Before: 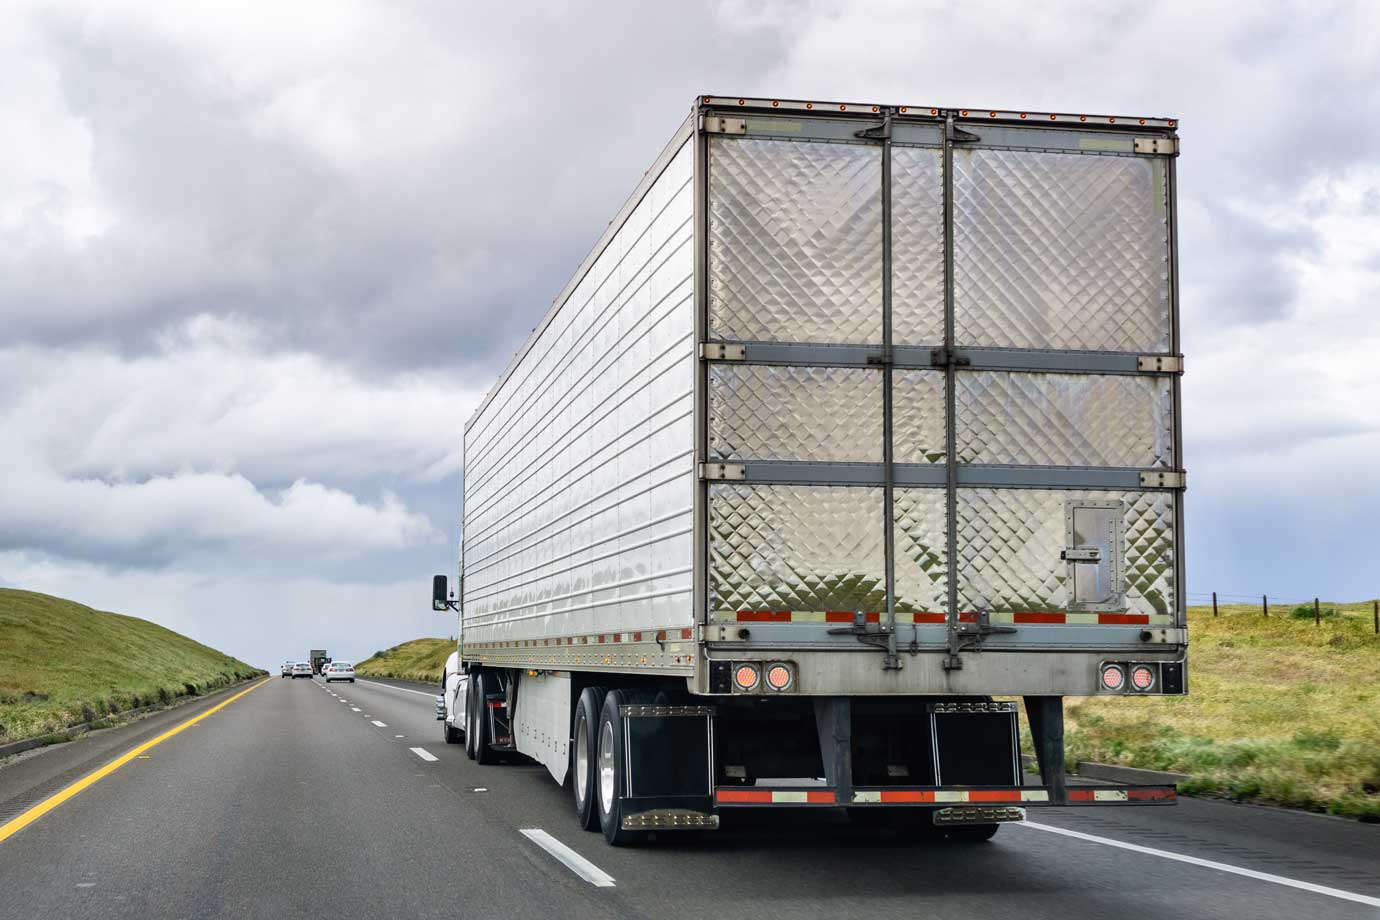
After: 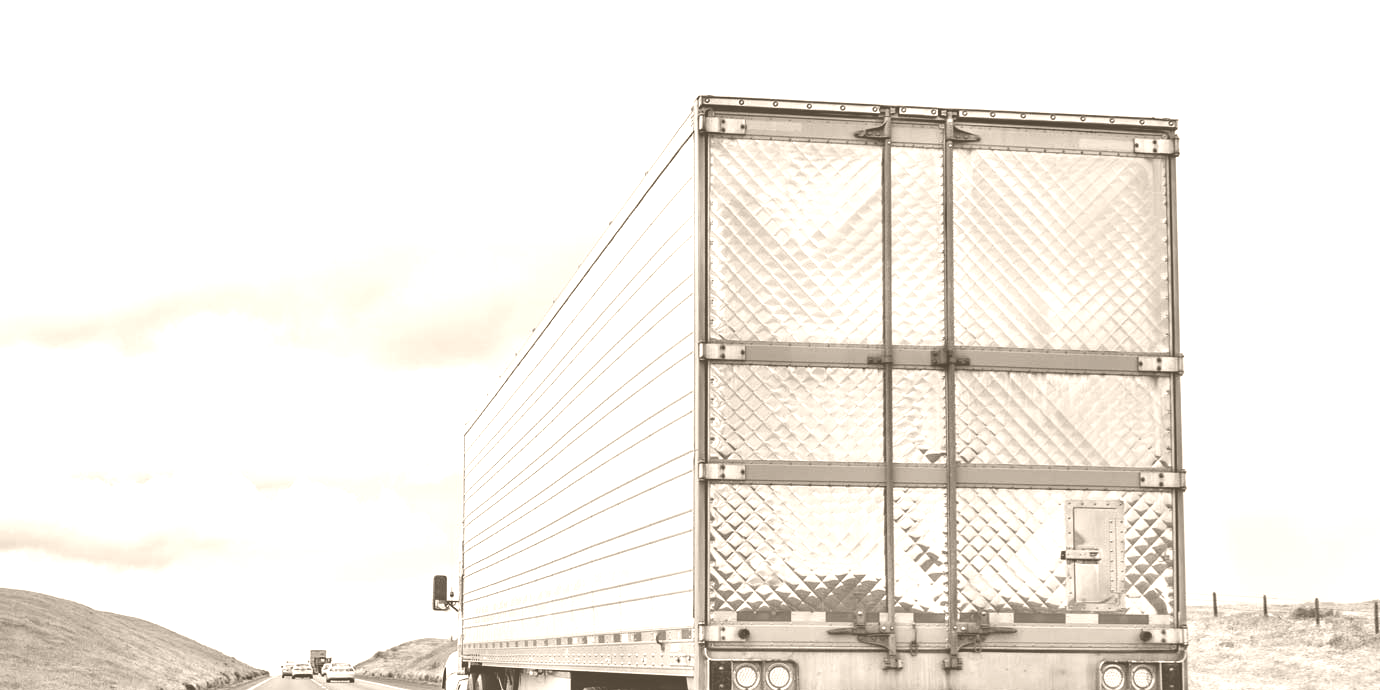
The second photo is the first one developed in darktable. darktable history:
colorize: hue 34.49°, saturation 35.33%, source mix 100%, version 1
crop: bottom 24.988%
